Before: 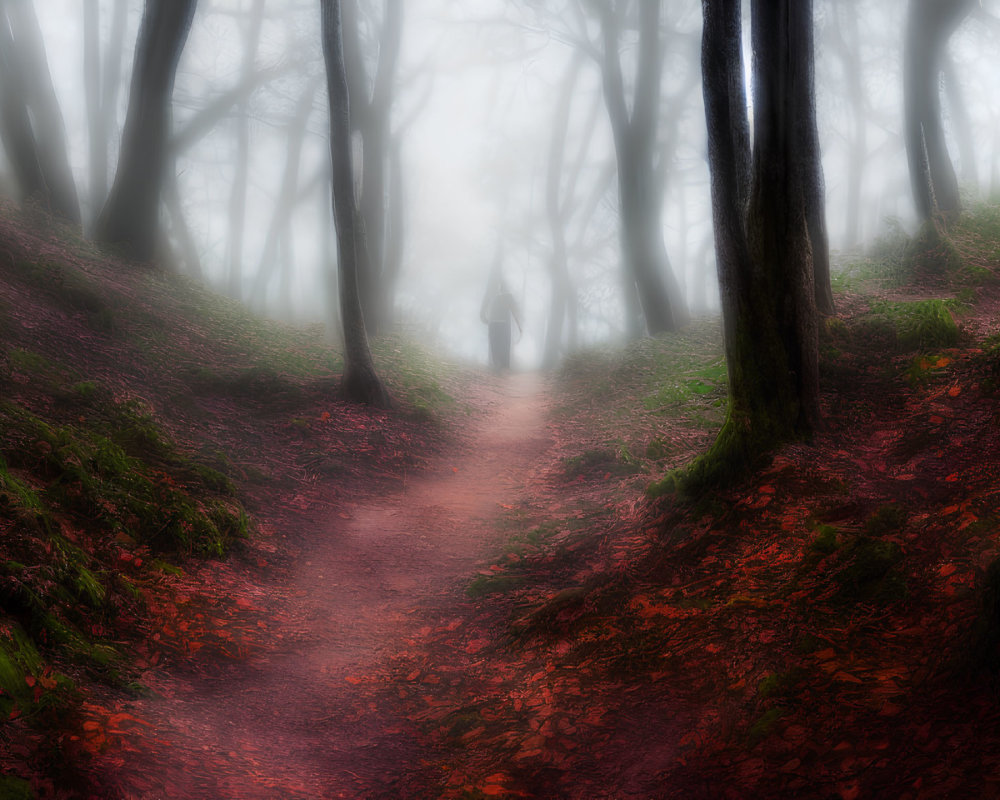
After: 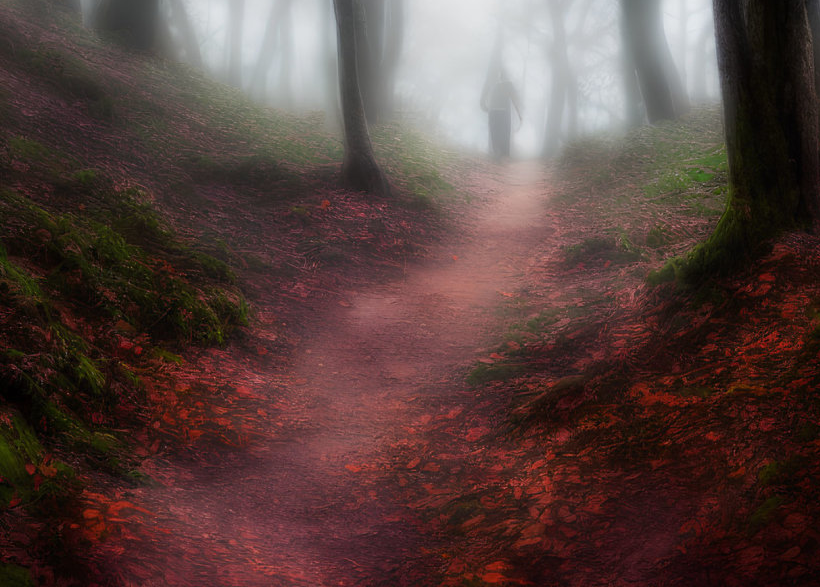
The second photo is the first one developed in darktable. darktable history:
crop: top 26.566%, right 17.994%
